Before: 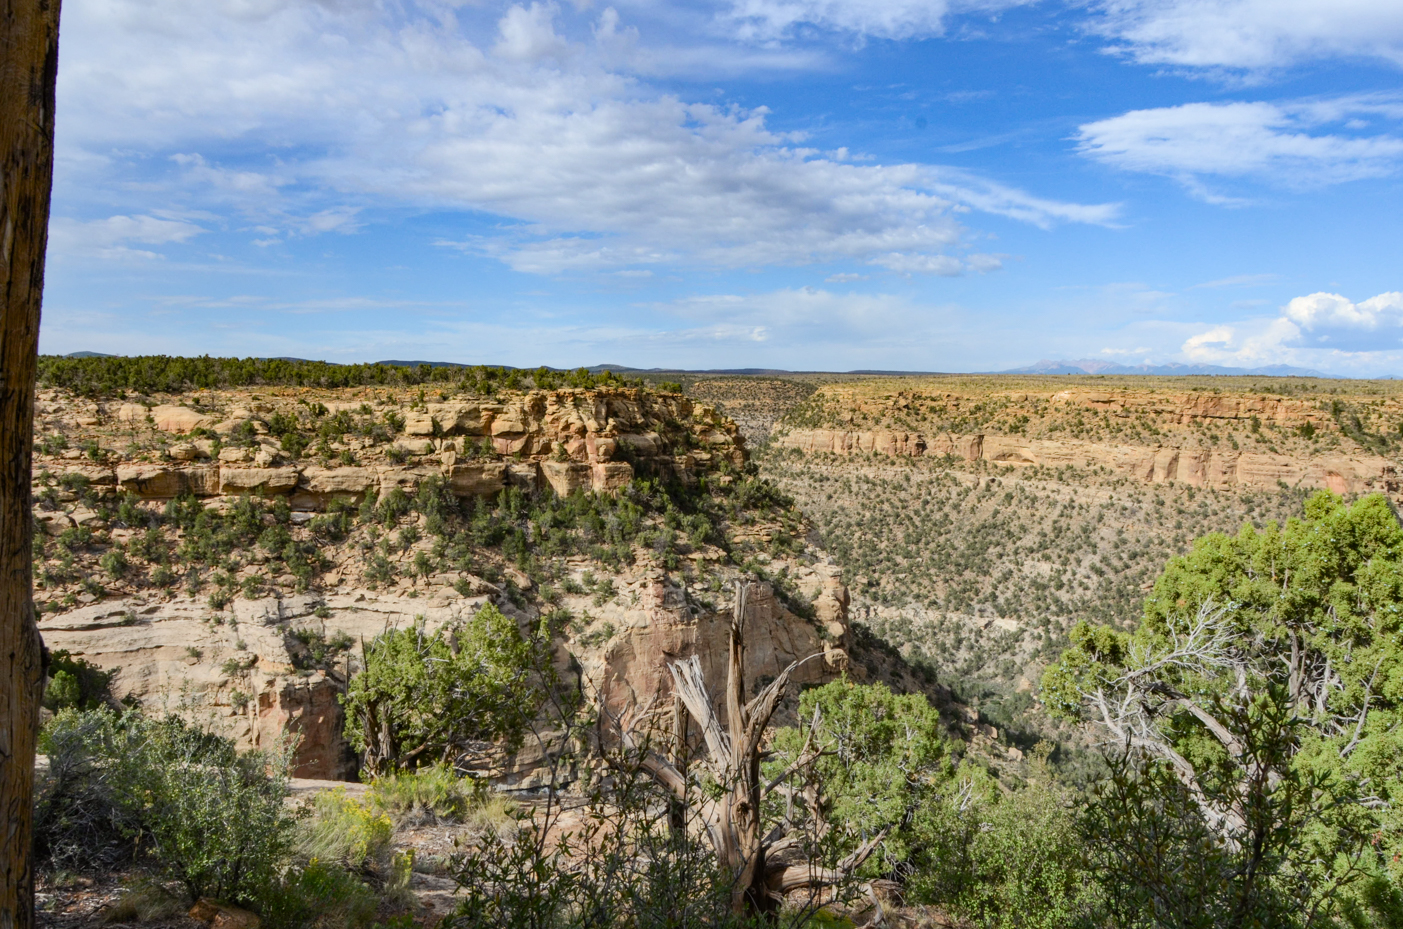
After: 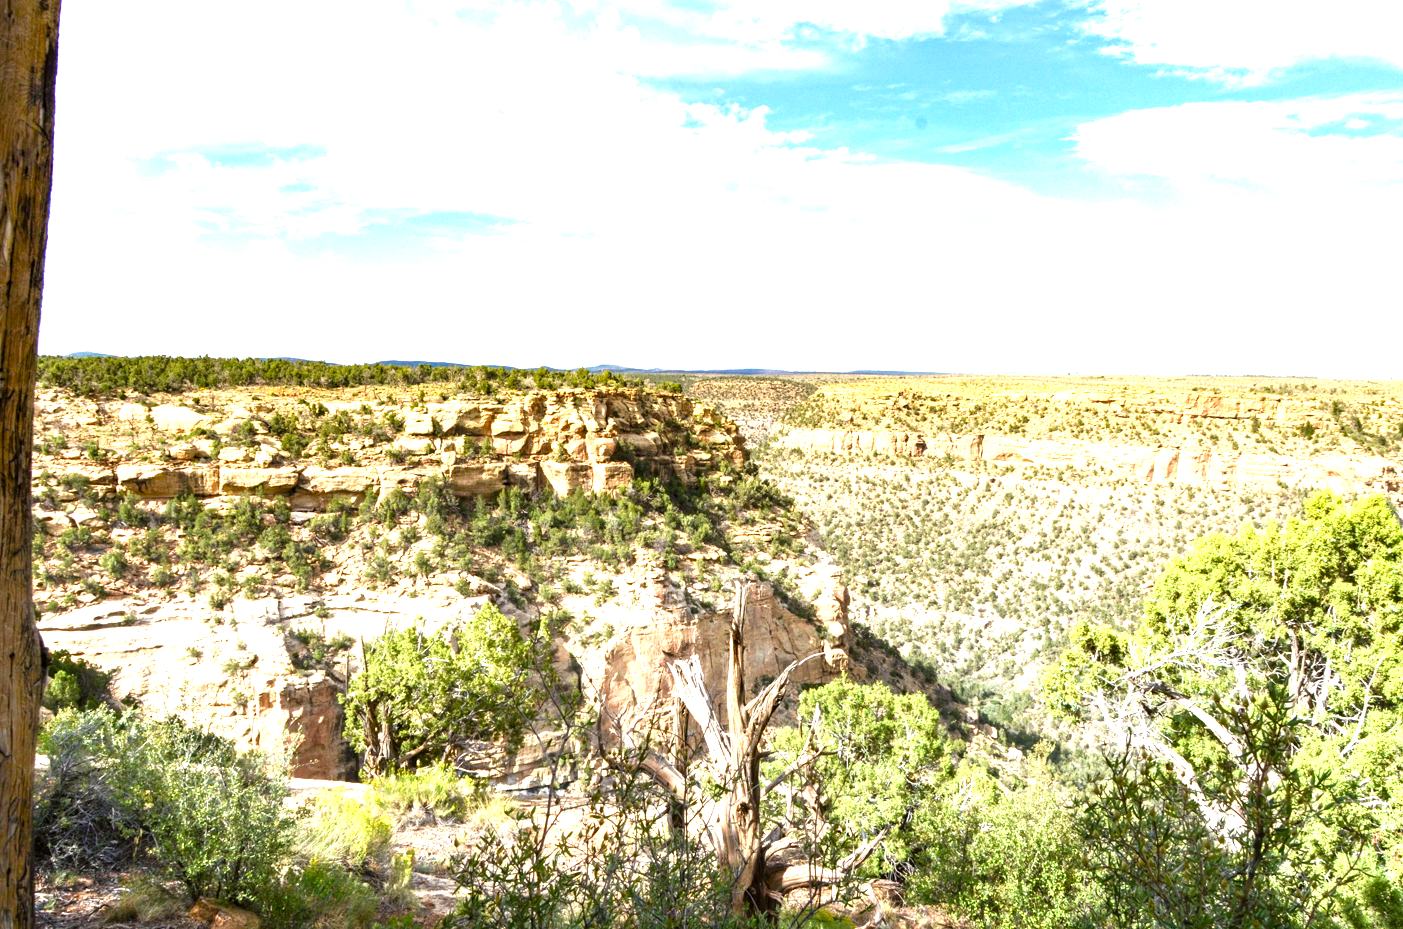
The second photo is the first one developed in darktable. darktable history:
exposure: black level correction 0.001, exposure 1.735 EV, compensate exposure bias true, compensate highlight preservation false
velvia: on, module defaults
